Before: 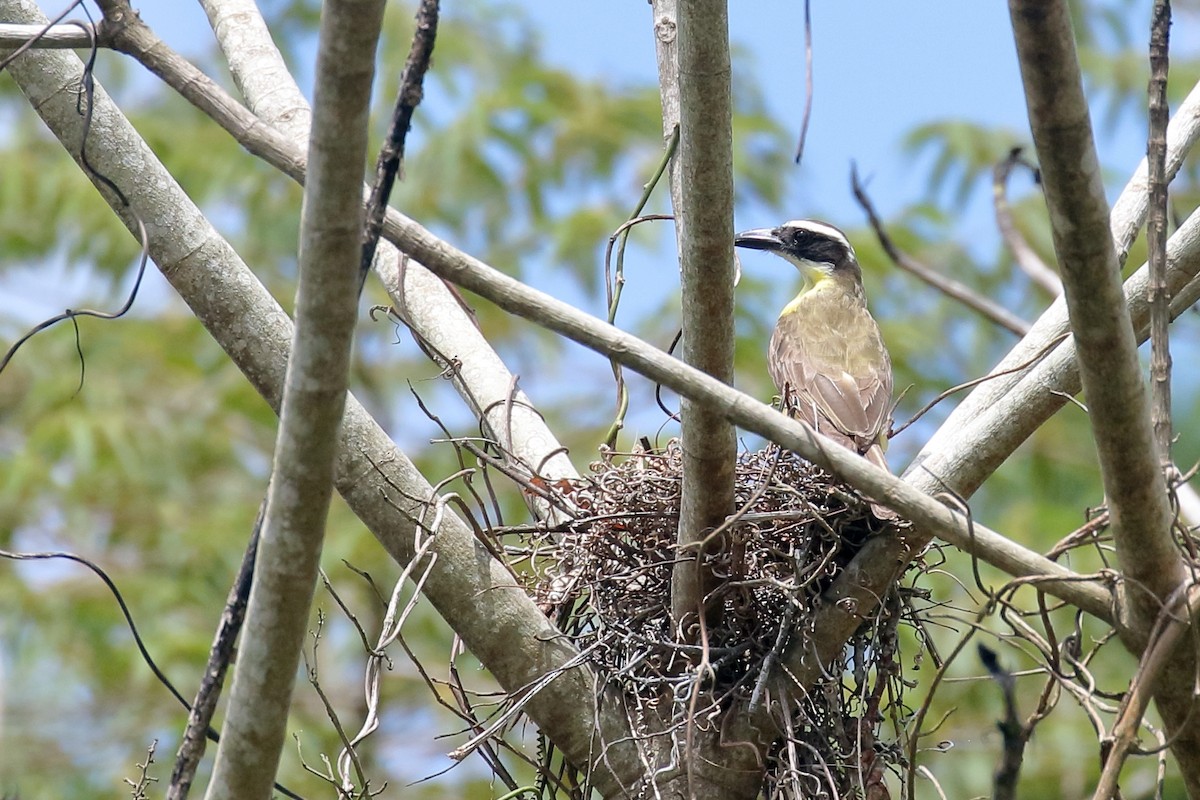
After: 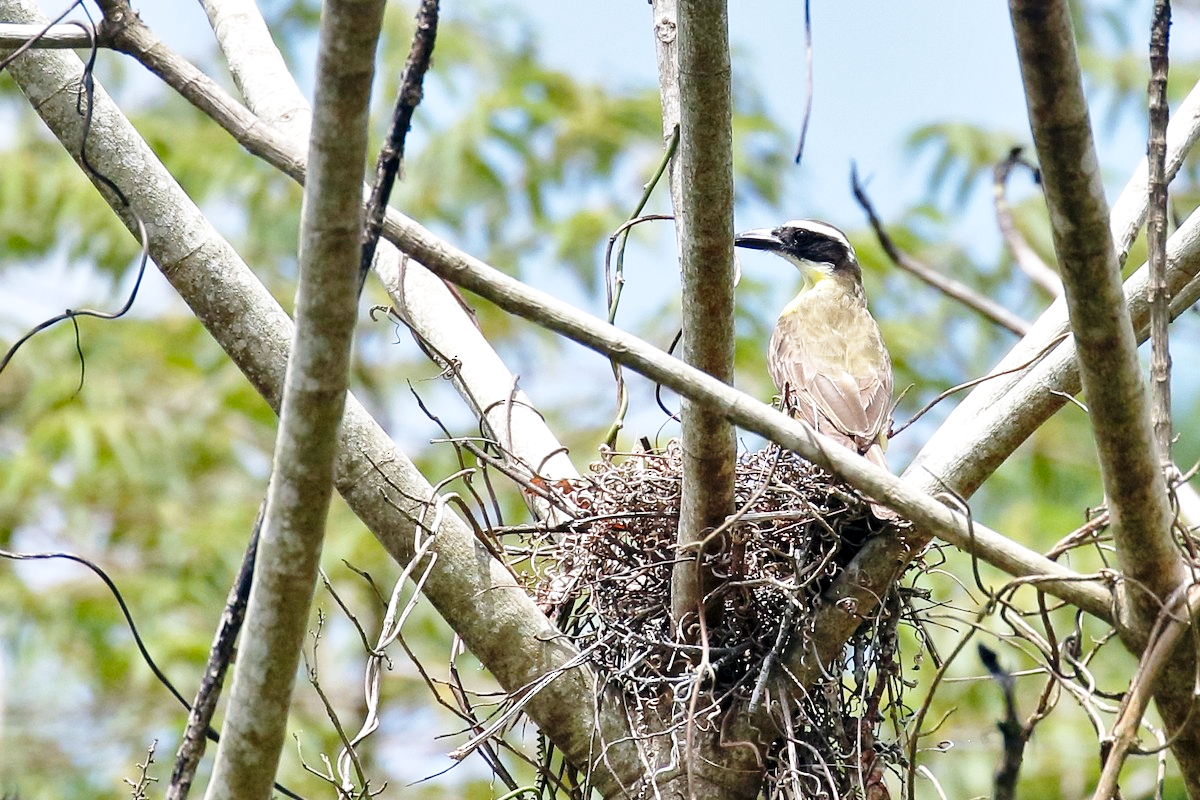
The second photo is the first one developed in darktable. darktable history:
local contrast: highlights 104%, shadows 101%, detail 119%, midtone range 0.2
base curve: curves: ch0 [(0, 0) (0.028, 0.03) (0.121, 0.232) (0.46, 0.748) (0.859, 0.968) (1, 1)], preserve colors none
tone equalizer: on, module defaults
shadows and highlights: soften with gaussian
